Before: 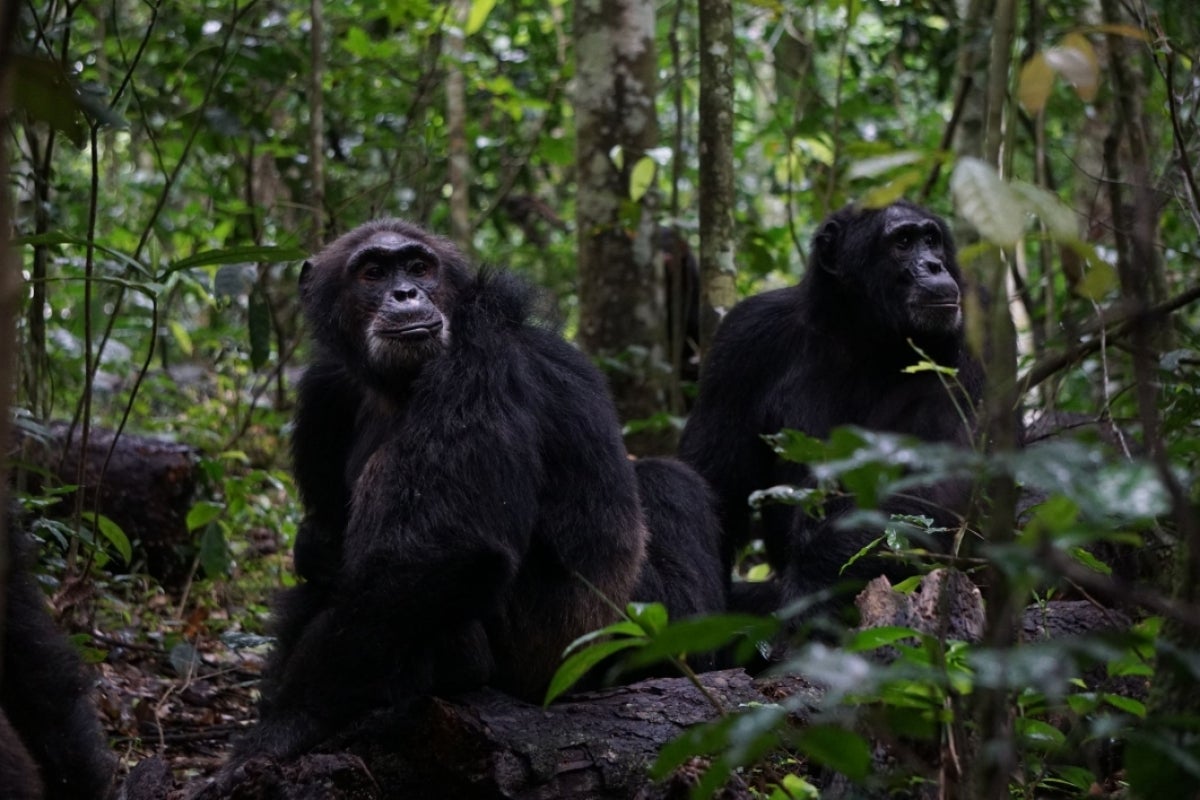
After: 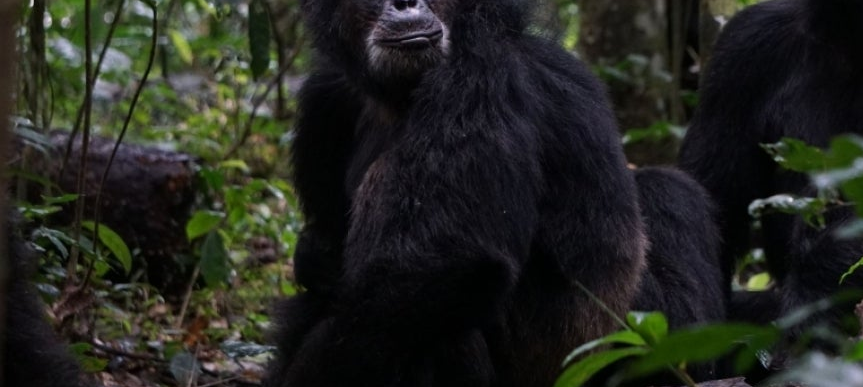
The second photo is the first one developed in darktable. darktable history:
crop: top 36.433%, right 28.053%, bottom 15.138%
